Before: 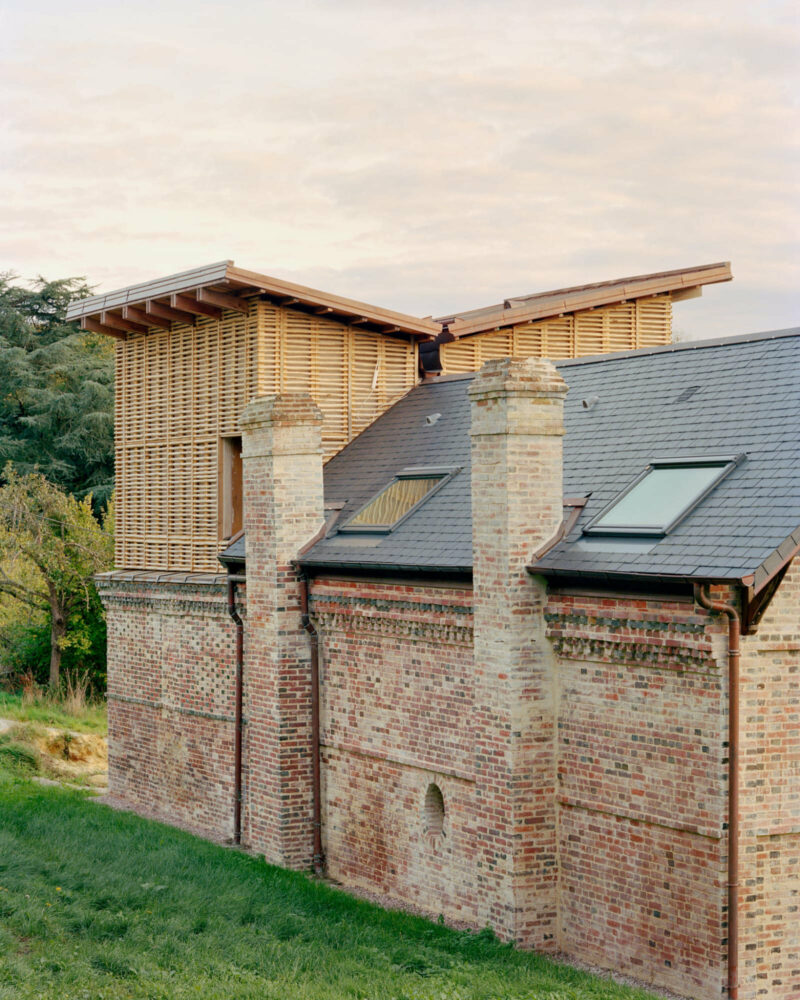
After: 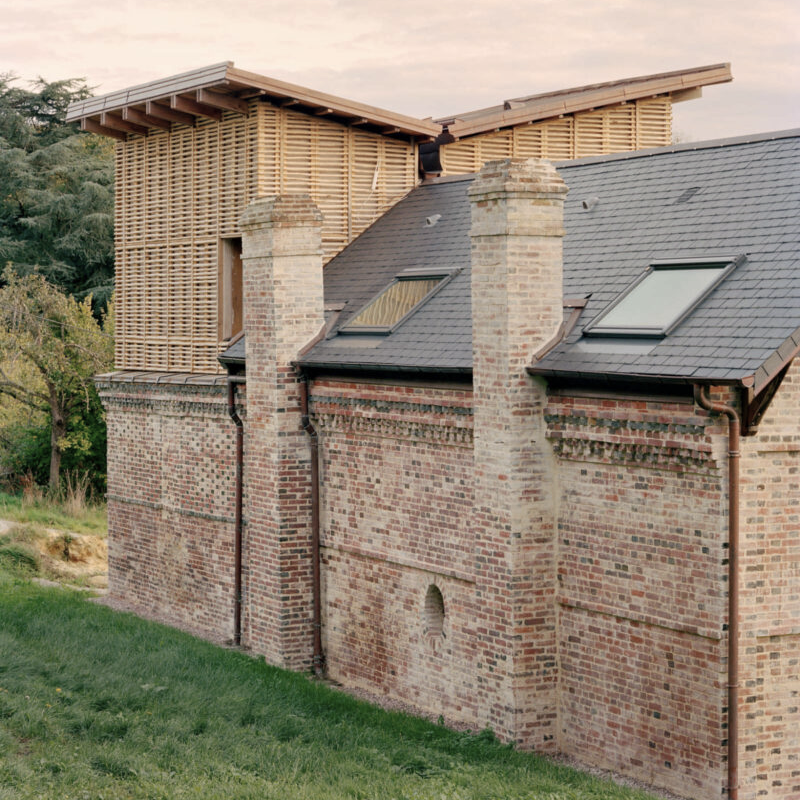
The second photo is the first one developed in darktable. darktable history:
color correction: highlights a* 5.59, highlights b* 5.24, saturation 0.68
crop and rotate: top 19.998%
